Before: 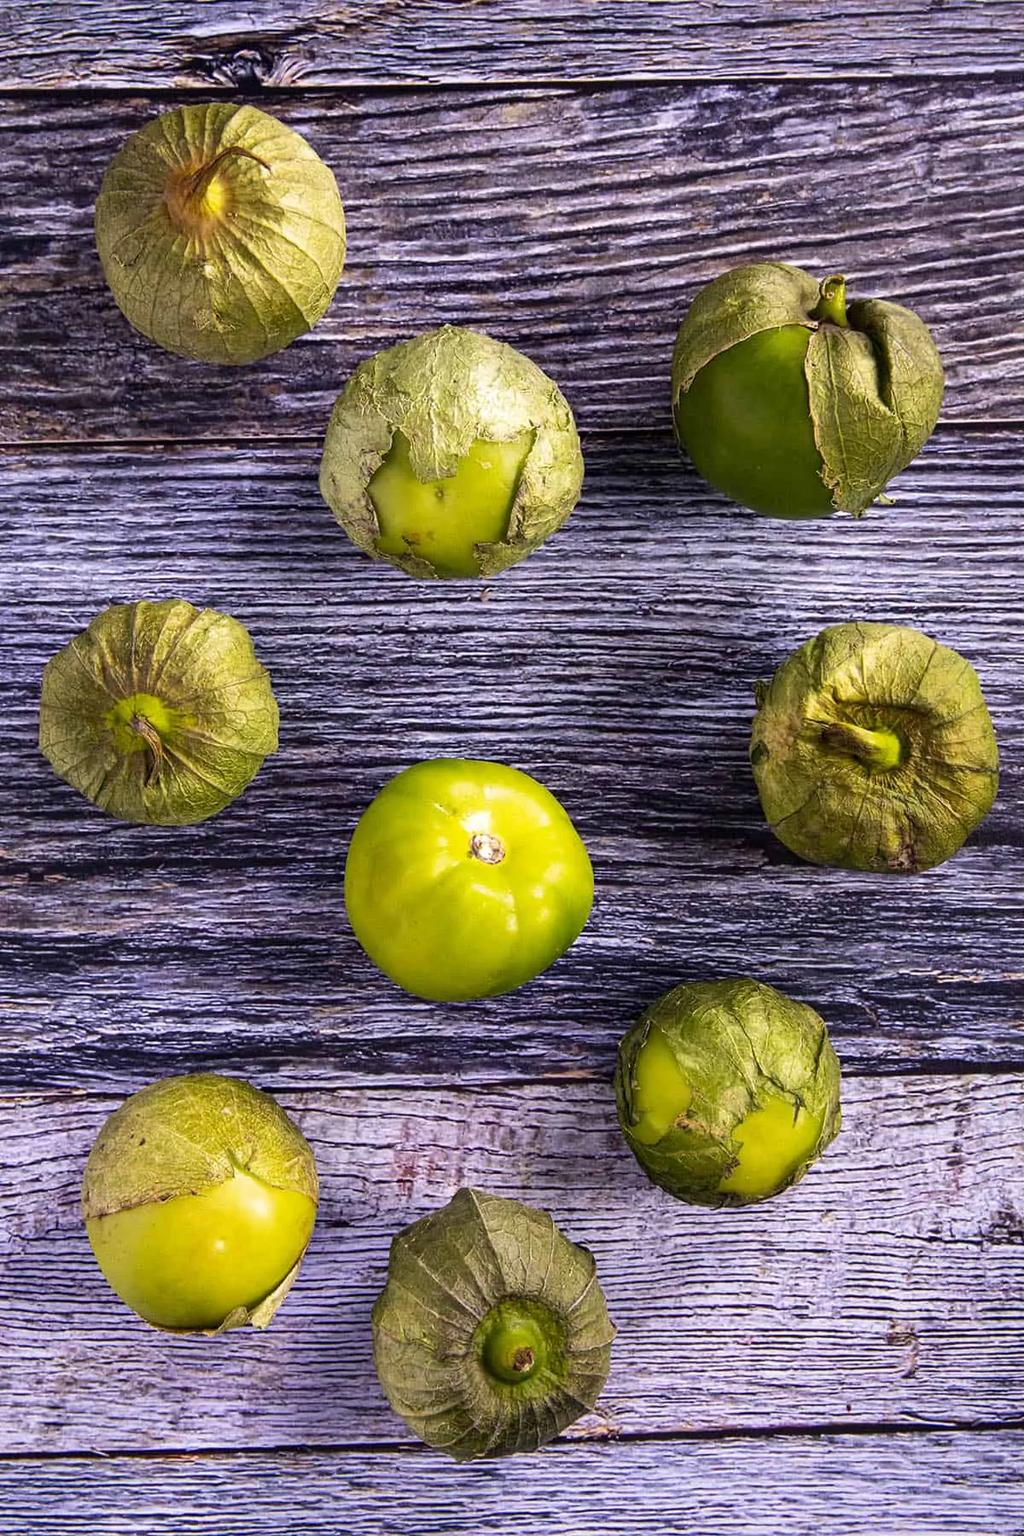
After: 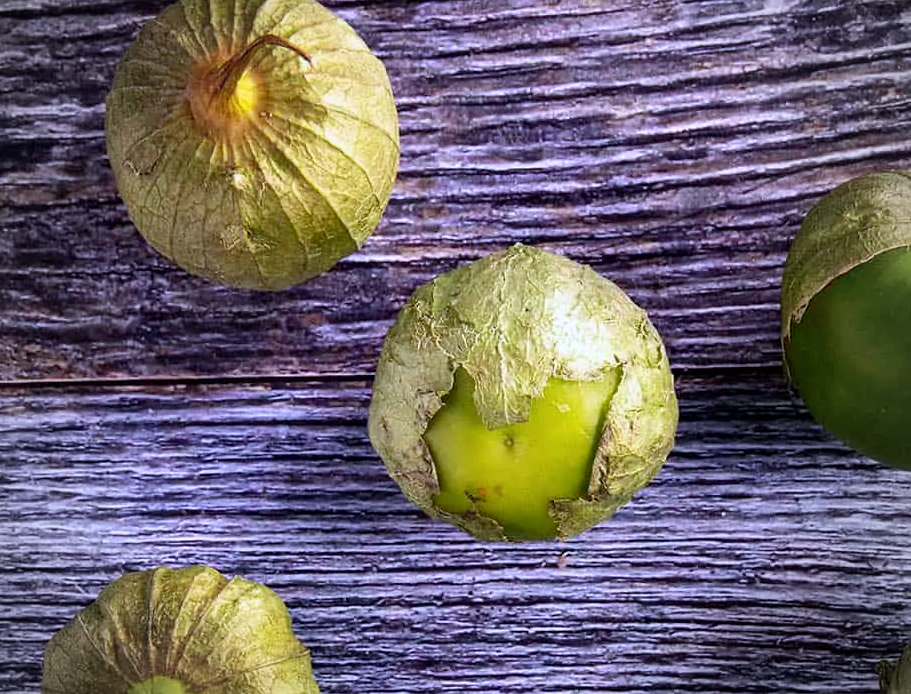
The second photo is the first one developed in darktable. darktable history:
vignetting: fall-off start 73.73%, unbound false
crop: left 0.566%, top 7.627%, right 23.482%, bottom 53.781%
color calibration: illuminant custom, x 0.372, y 0.383, temperature 4280.22 K
